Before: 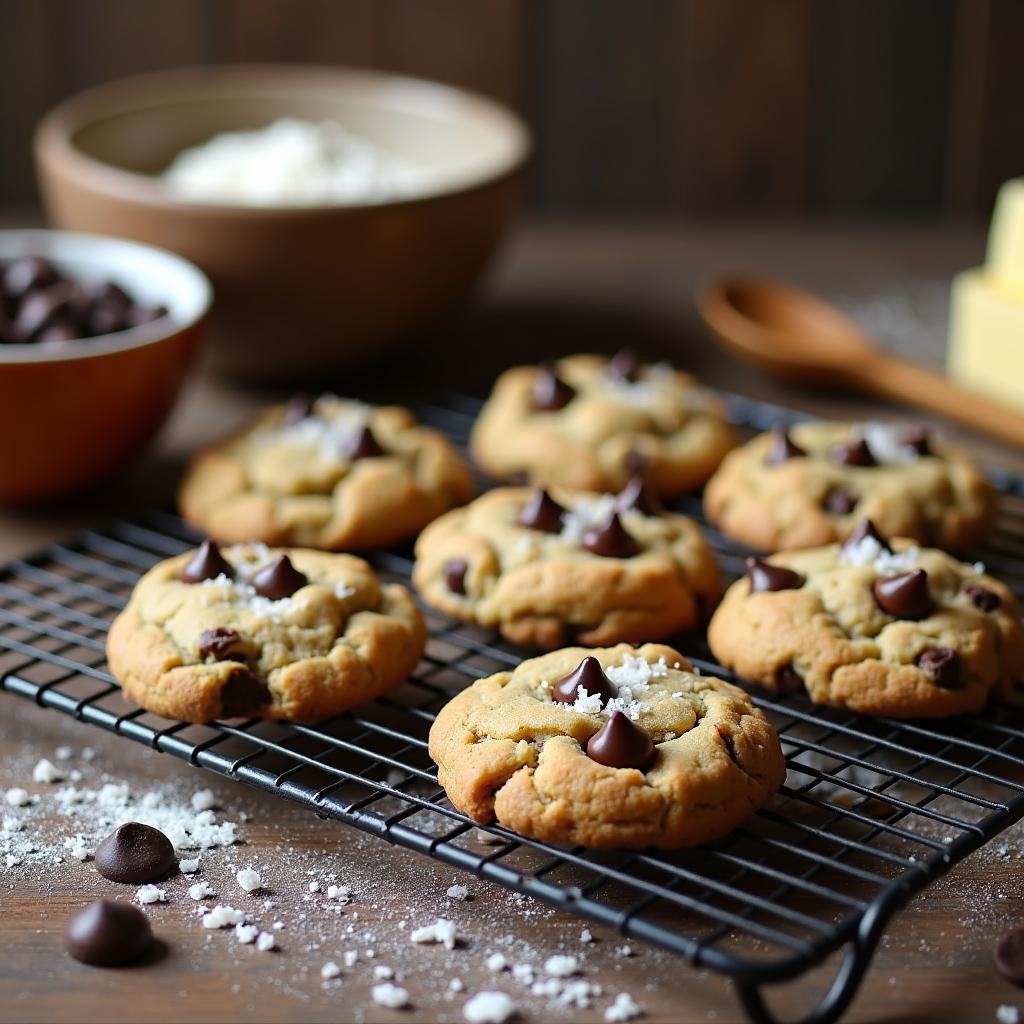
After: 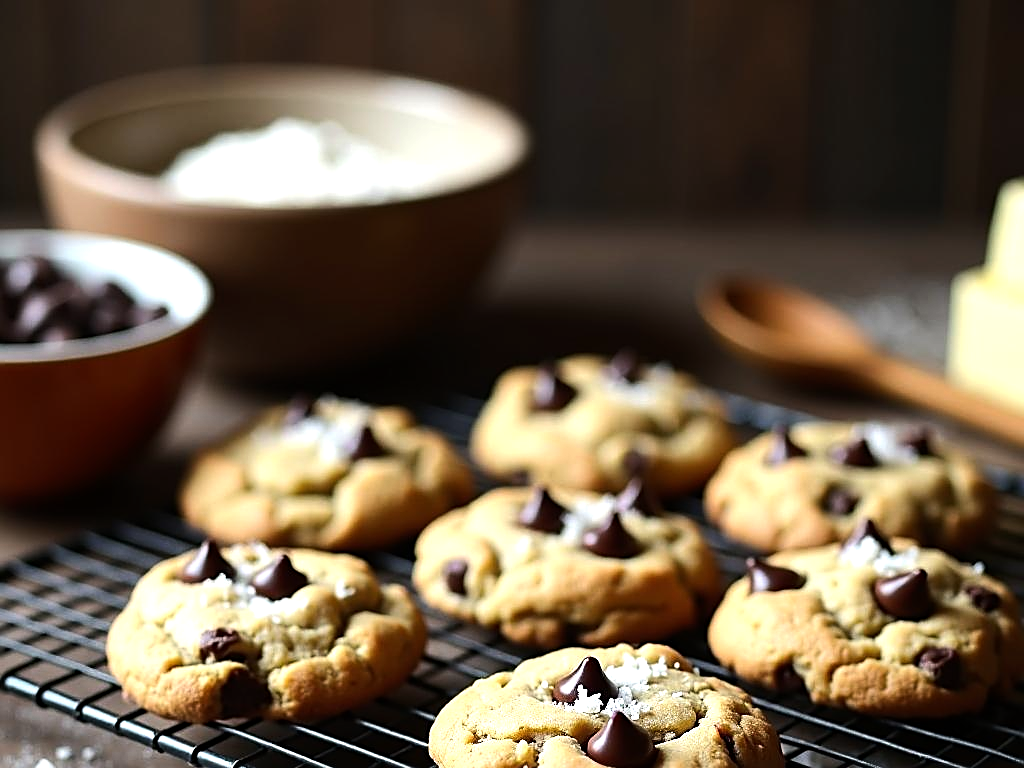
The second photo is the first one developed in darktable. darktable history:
crop: bottom 24.967%
sharpen: on, module defaults
tone equalizer: -8 EV -0.75 EV, -7 EV -0.7 EV, -6 EV -0.6 EV, -5 EV -0.4 EV, -3 EV 0.4 EV, -2 EV 0.6 EV, -1 EV 0.7 EV, +0 EV 0.75 EV, edges refinement/feathering 500, mask exposure compensation -1.57 EV, preserve details no
